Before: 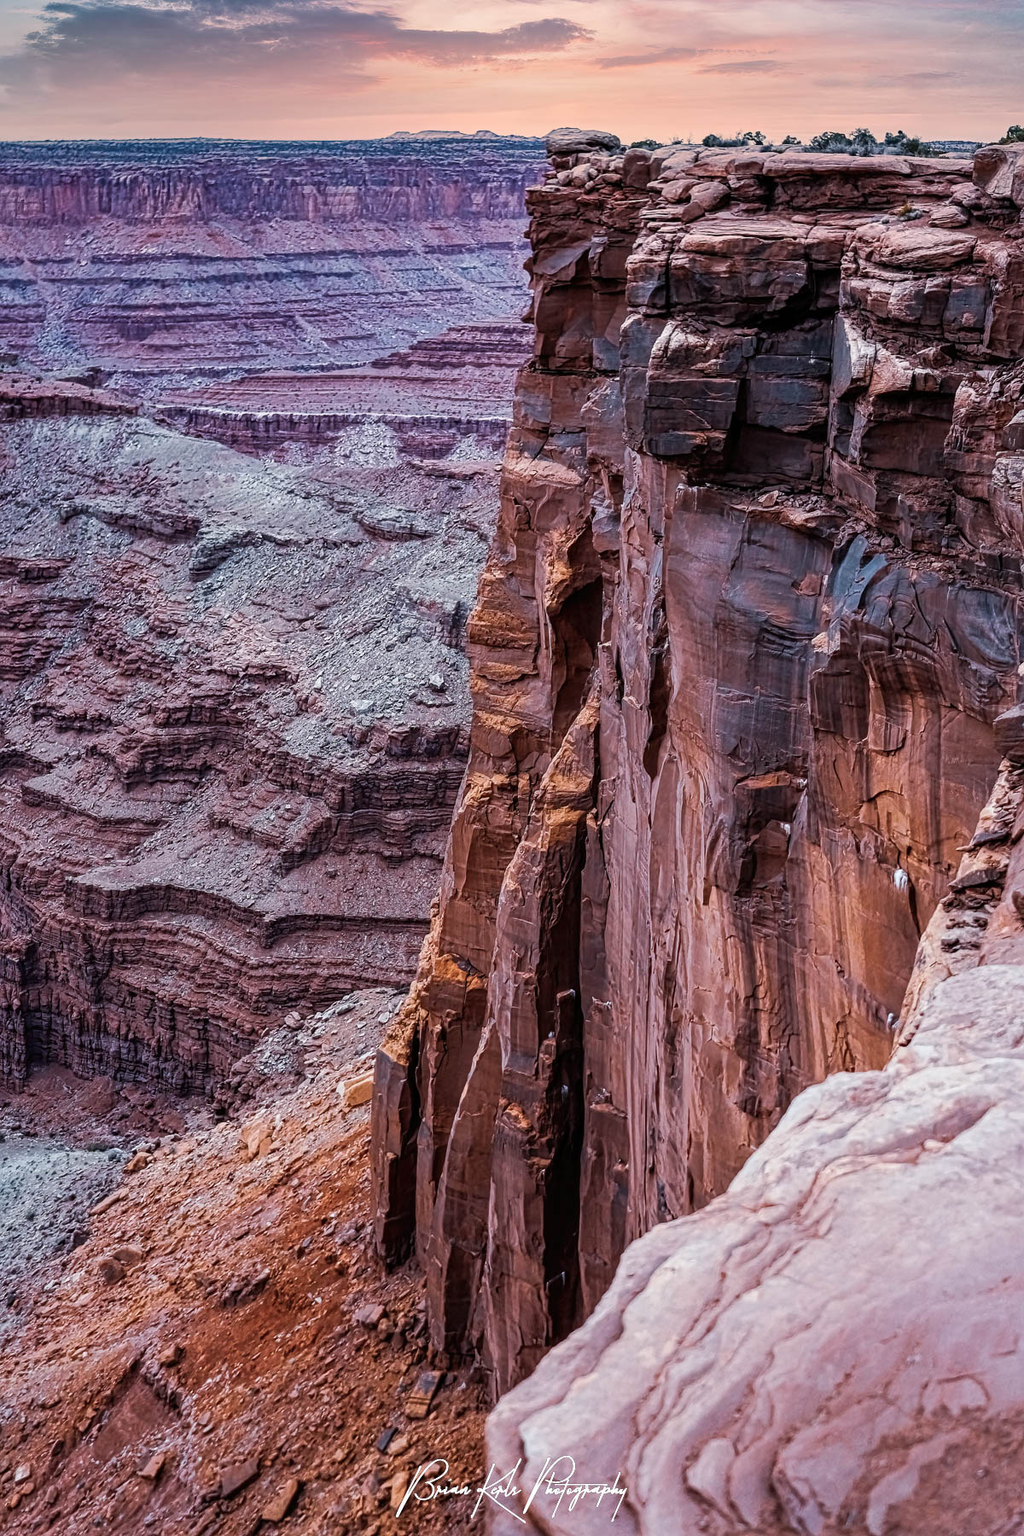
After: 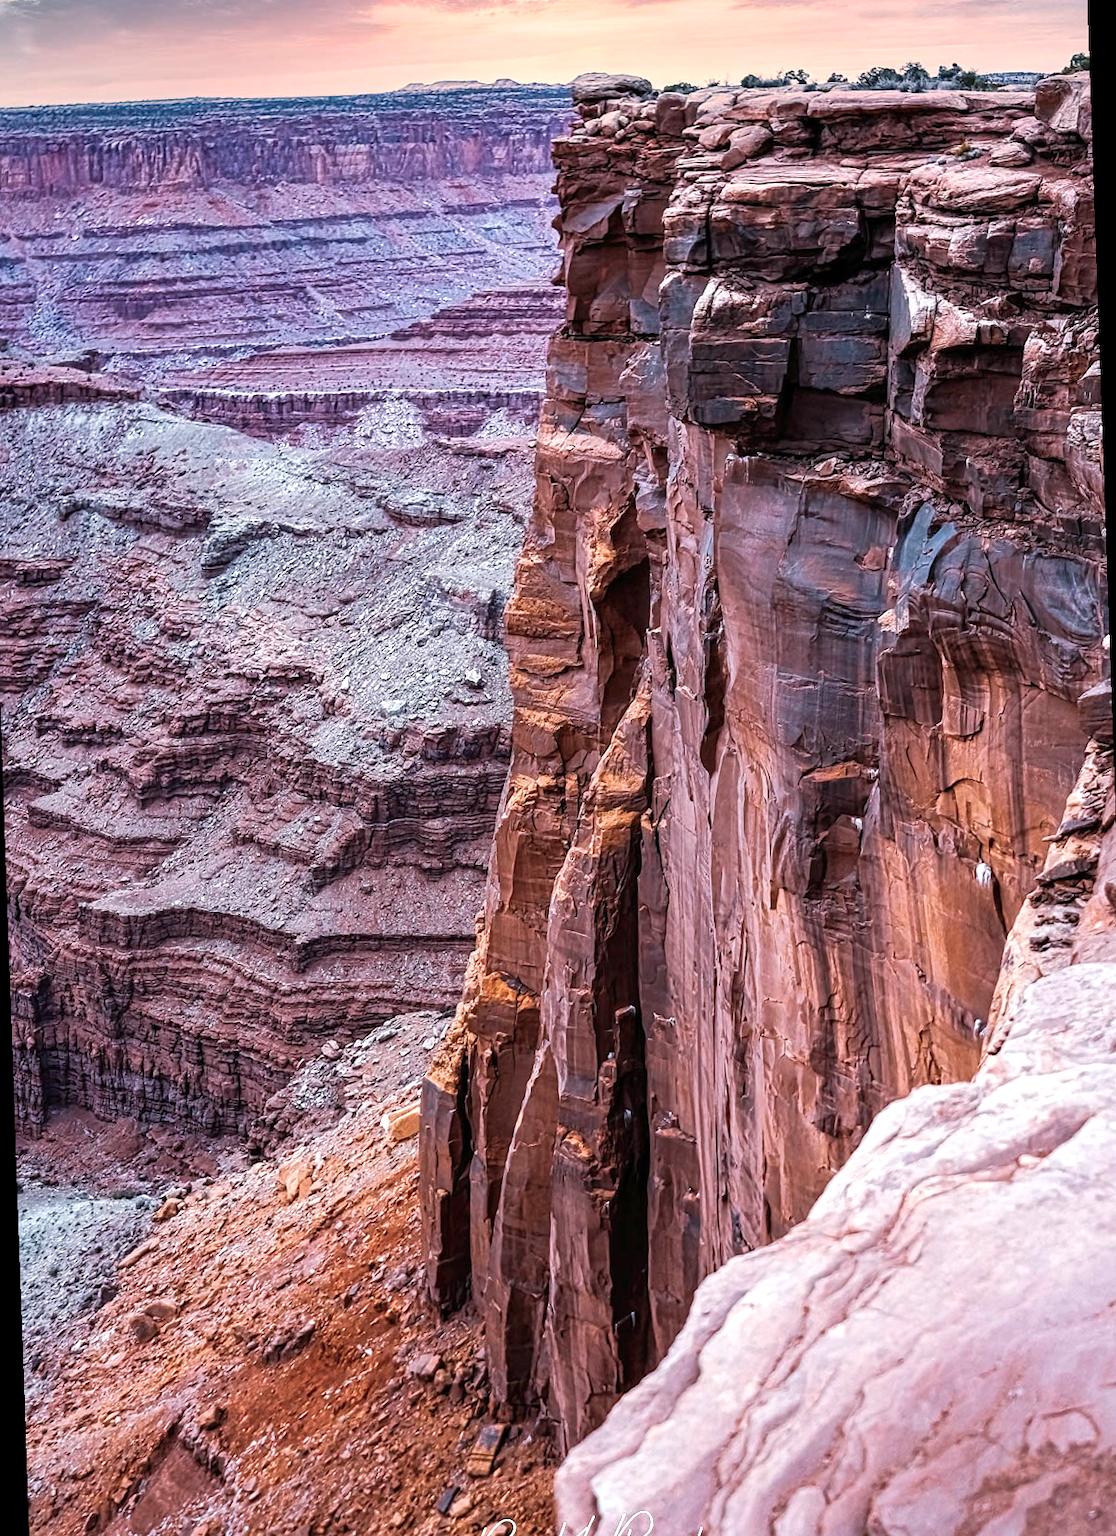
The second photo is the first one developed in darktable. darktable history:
exposure: exposure 0.566 EV, compensate highlight preservation false
rotate and perspective: rotation -2°, crop left 0.022, crop right 0.978, crop top 0.049, crop bottom 0.951
